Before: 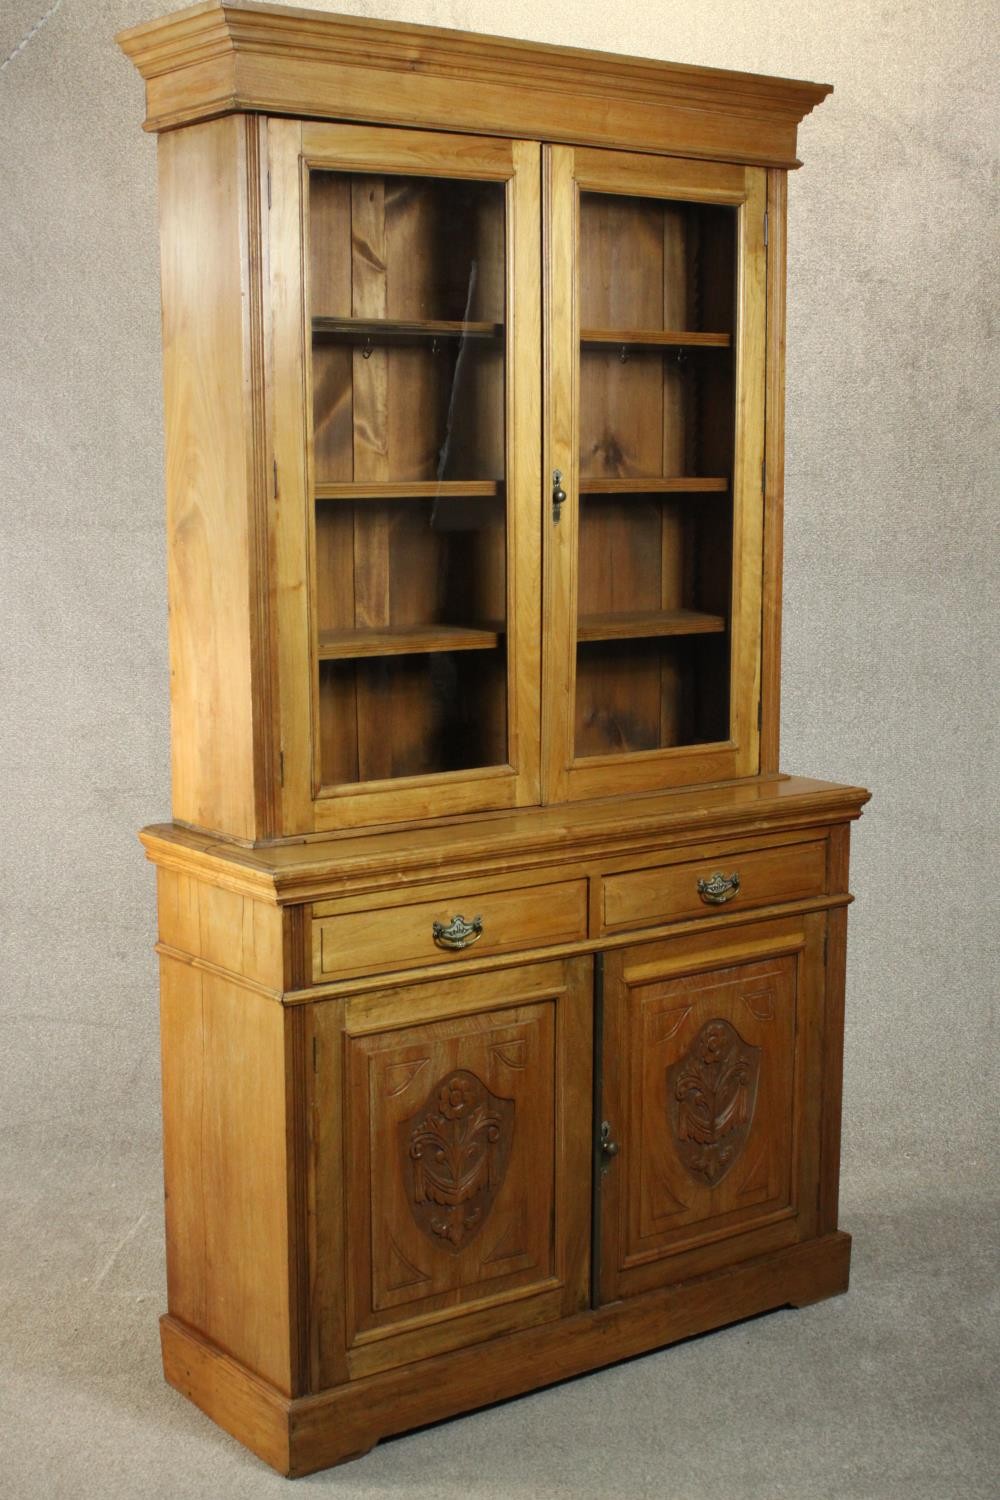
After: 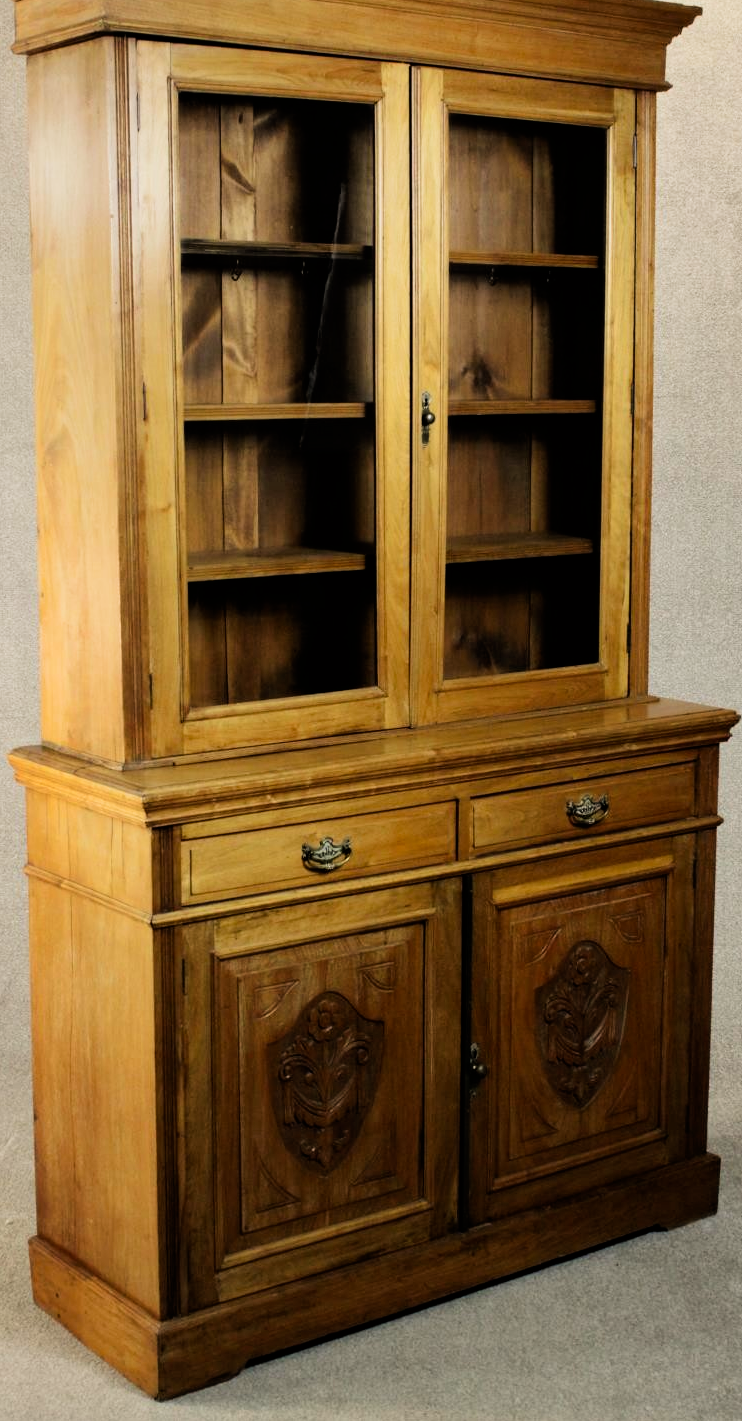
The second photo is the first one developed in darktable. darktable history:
filmic rgb: black relative exposure -5 EV, white relative exposure 3.5 EV, hardness 3.19, contrast 1.4, highlights saturation mix -50%
color correction: highlights a* 0.816, highlights b* 2.78, saturation 1.1
crop and rotate: left 13.15%, top 5.251%, right 12.609%
